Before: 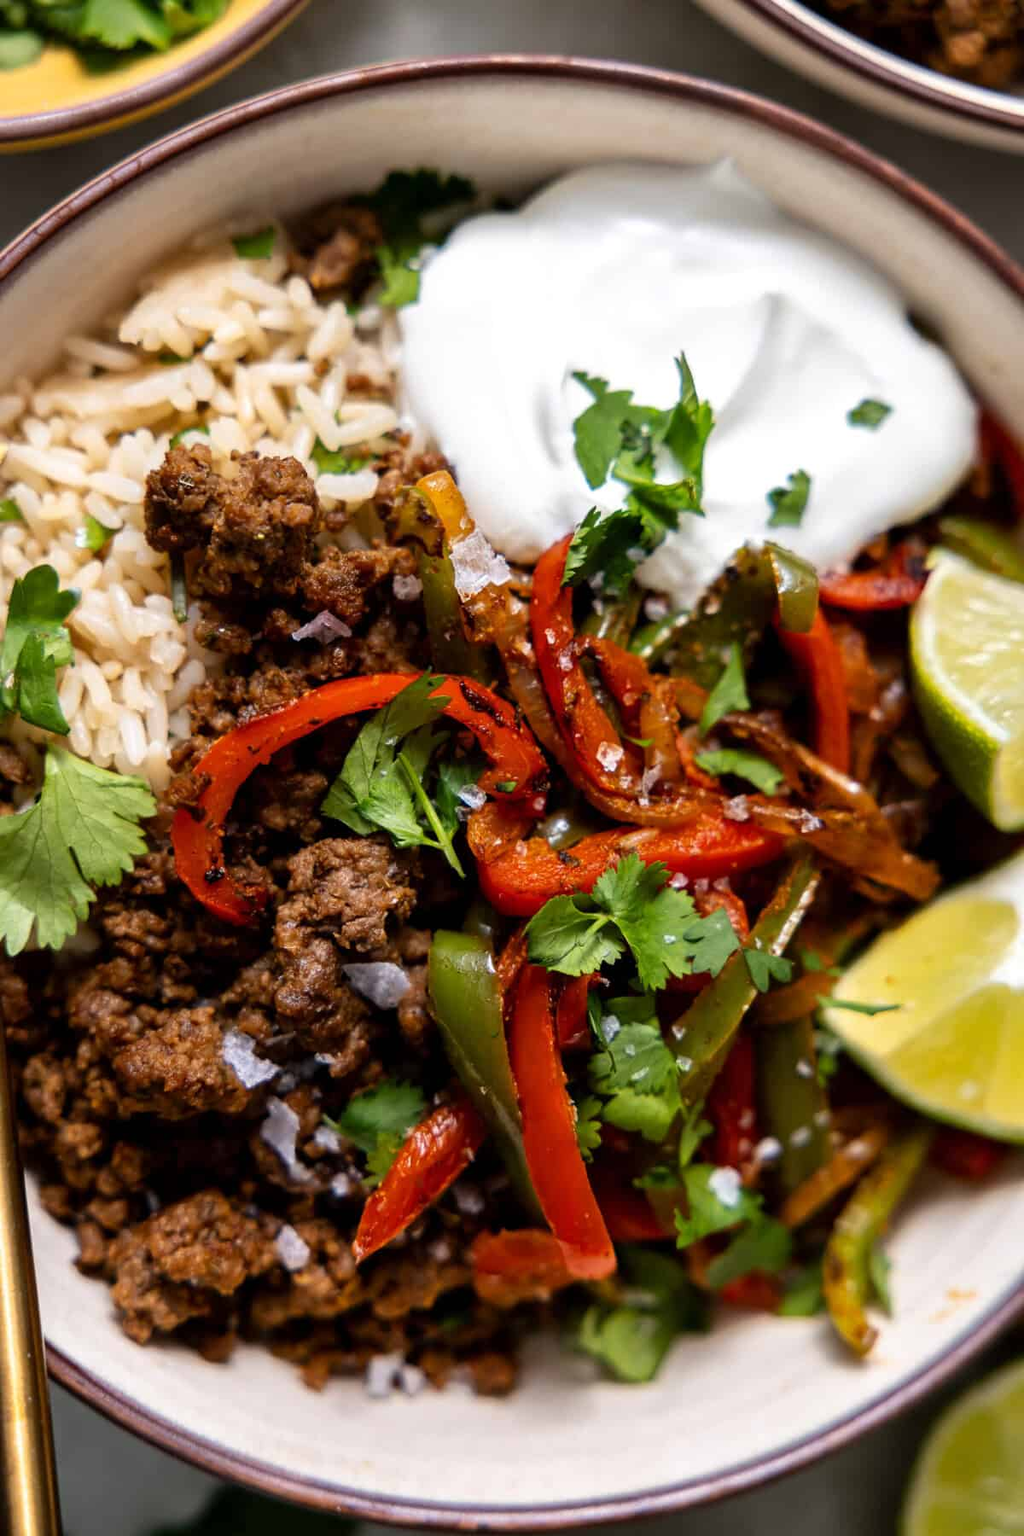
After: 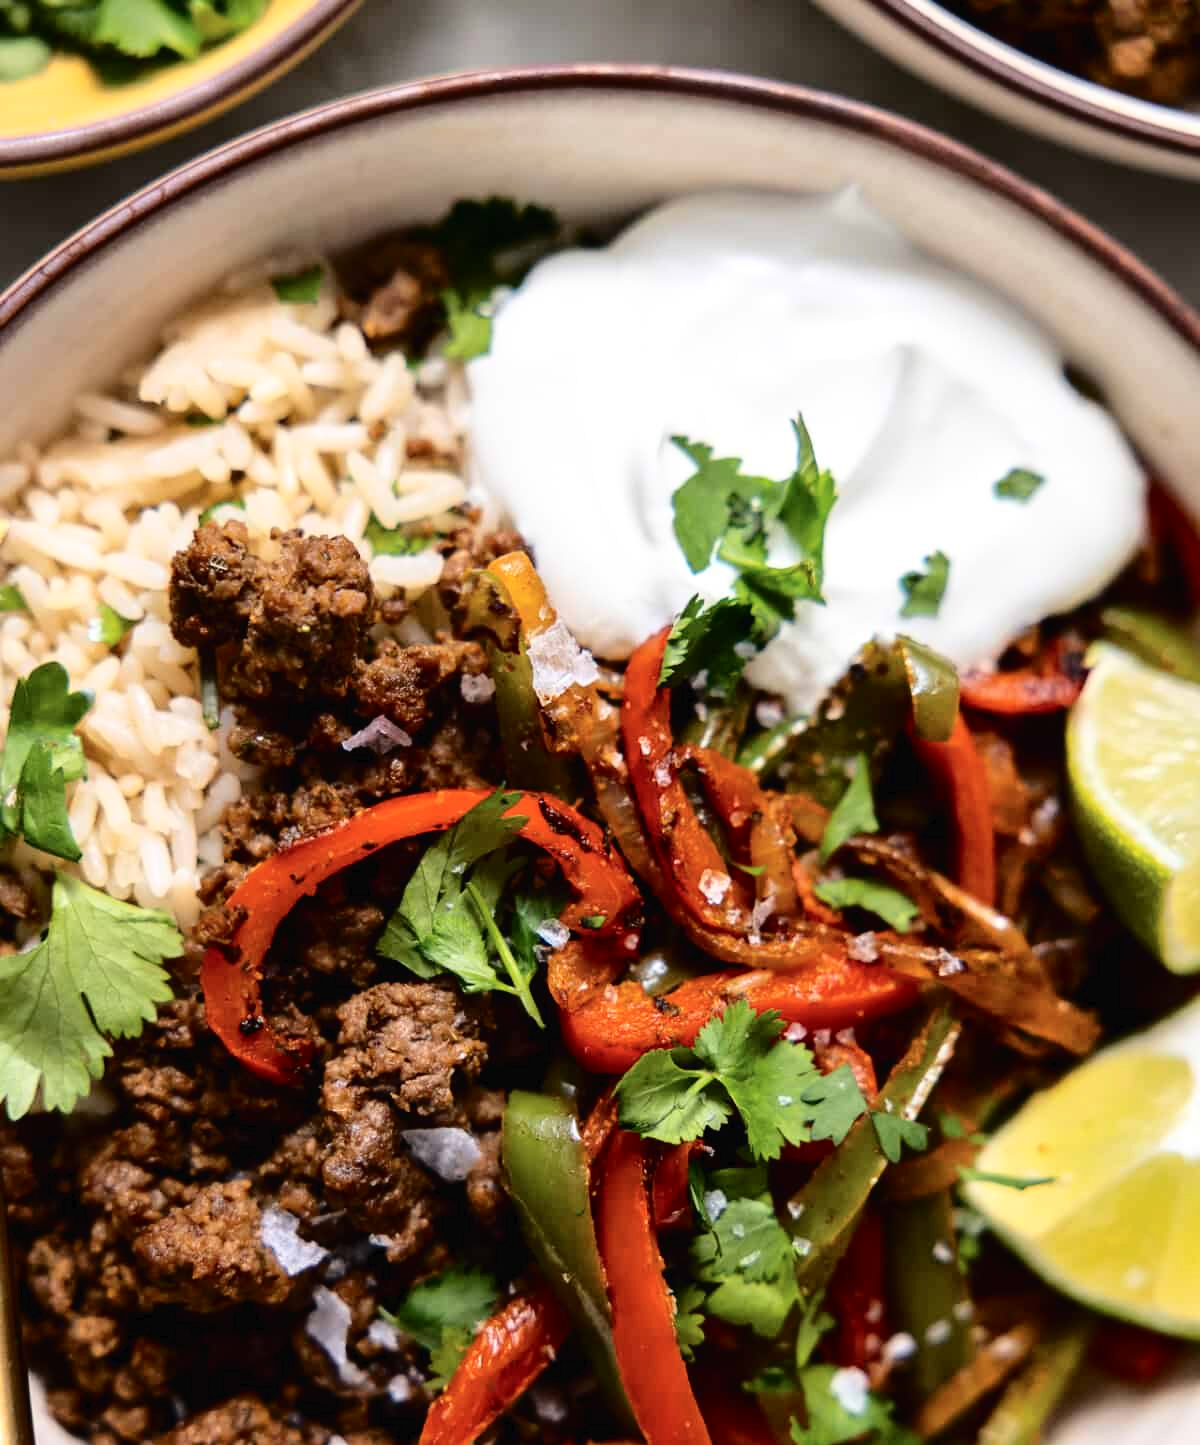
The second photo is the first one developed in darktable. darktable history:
crop: bottom 19.671%
tone curve: curves: ch0 [(0, 0) (0.003, 0.015) (0.011, 0.019) (0.025, 0.027) (0.044, 0.041) (0.069, 0.055) (0.1, 0.079) (0.136, 0.099) (0.177, 0.149) (0.224, 0.216) (0.277, 0.292) (0.335, 0.383) (0.399, 0.474) (0.468, 0.556) (0.543, 0.632) (0.623, 0.711) (0.709, 0.789) (0.801, 0.871) (0.898, 0.944) (1, 1)], color space Lab, independent channels, preserve colors none
